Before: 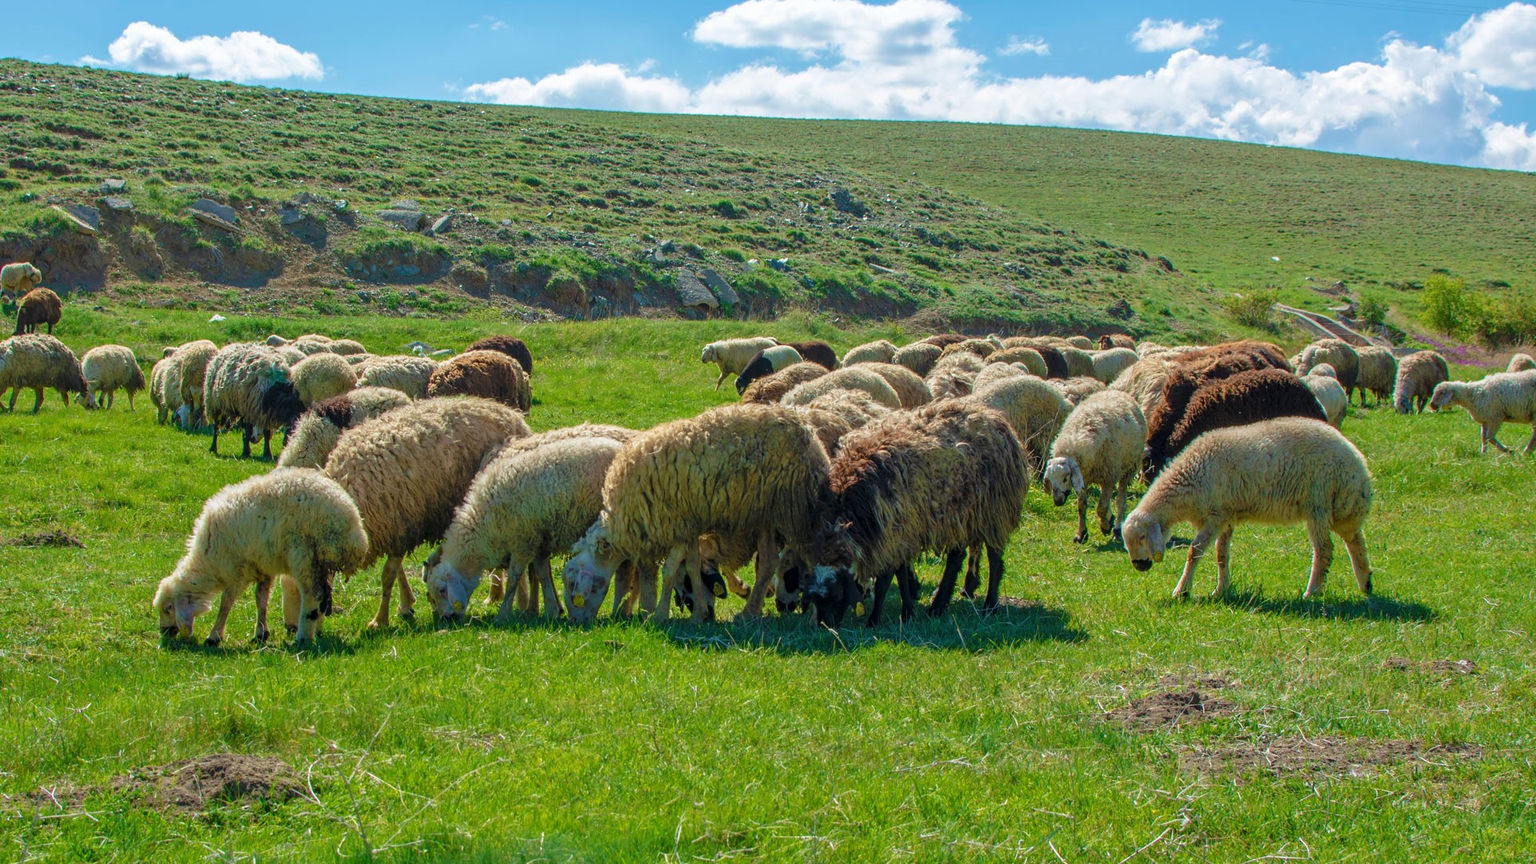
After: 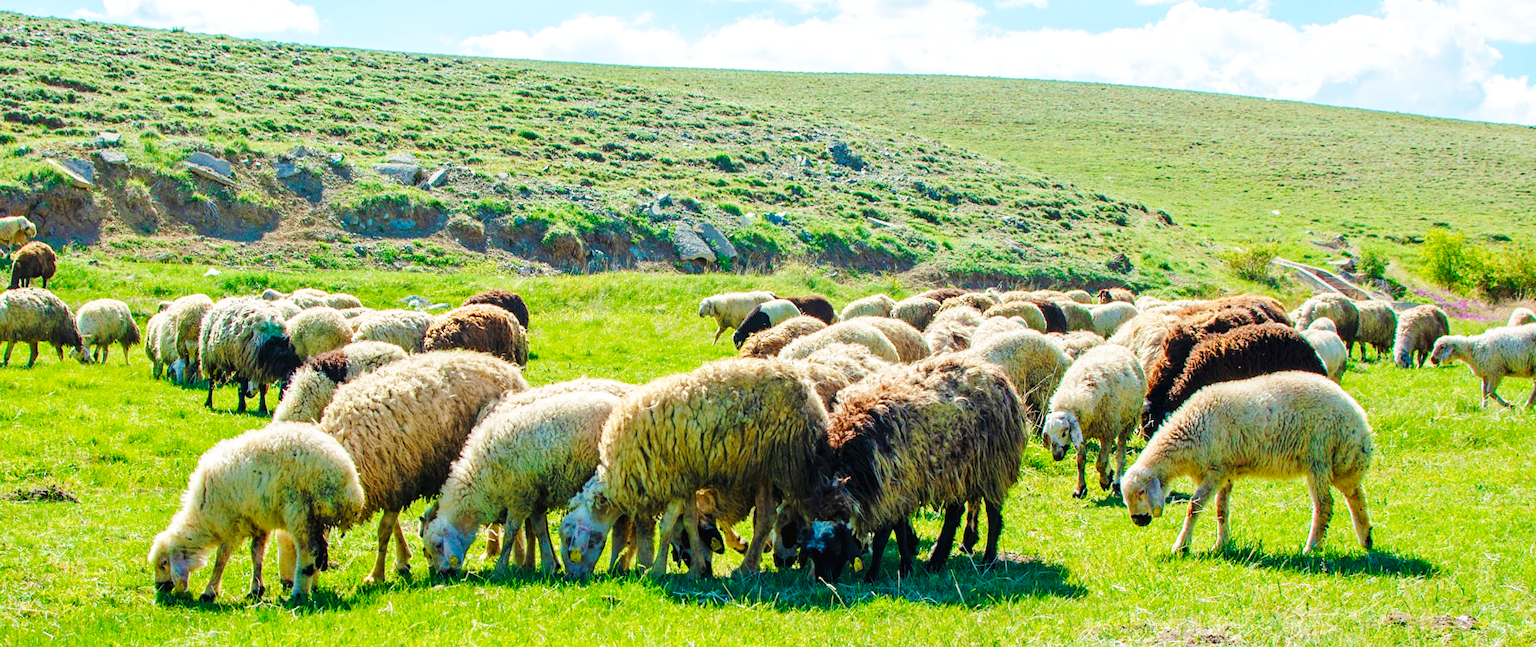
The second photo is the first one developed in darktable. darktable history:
base curve: curves: ch0 [(0, 0.003) (0.001, 0.002) (0.006, 0.004) (0.02, 0.022) (0.048, 0.086) (0.094, 0.234) (0.162, 0.431) (0.258, 0.629) (0.385, 0.8) (0.548, 0.918) (0.751, 0.988) (1, 1)], preserve colors none
crop: left 0.387%, top 5.469%, bottom 19.809%
